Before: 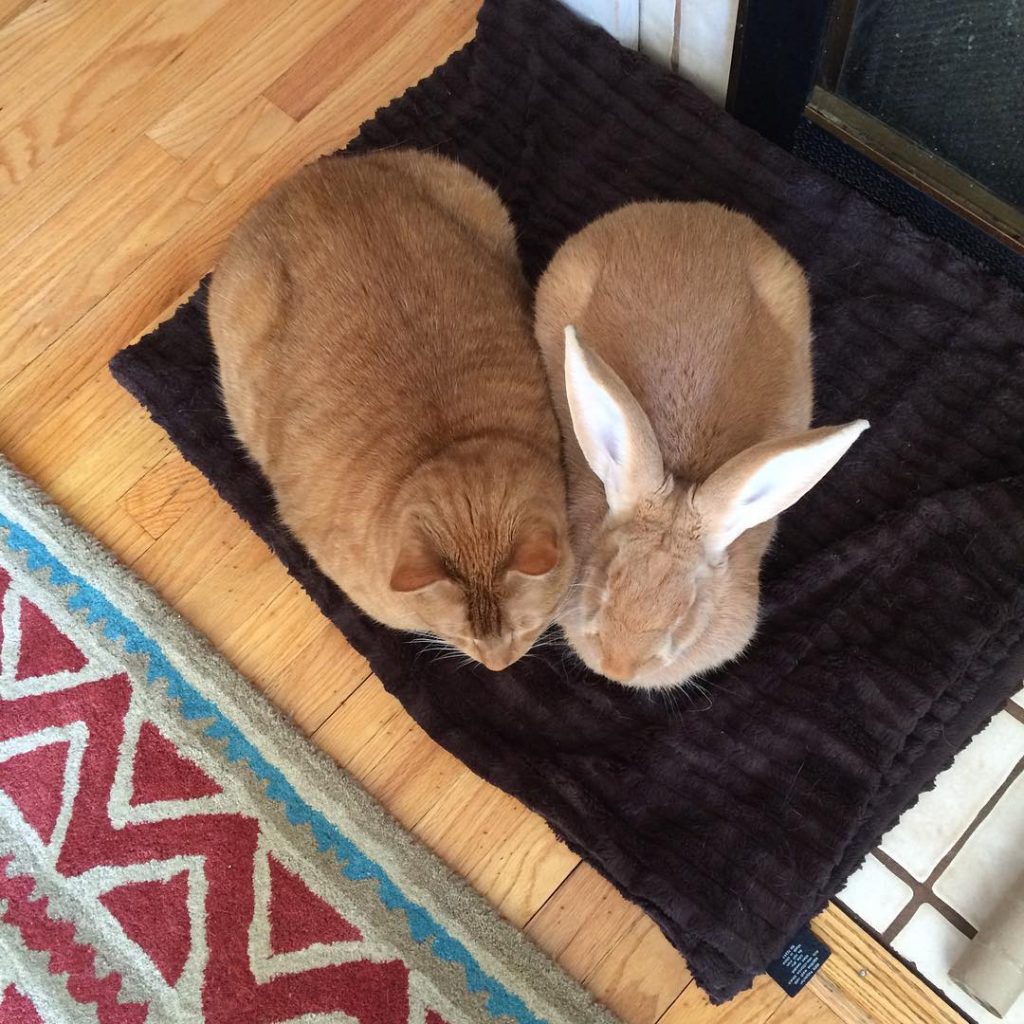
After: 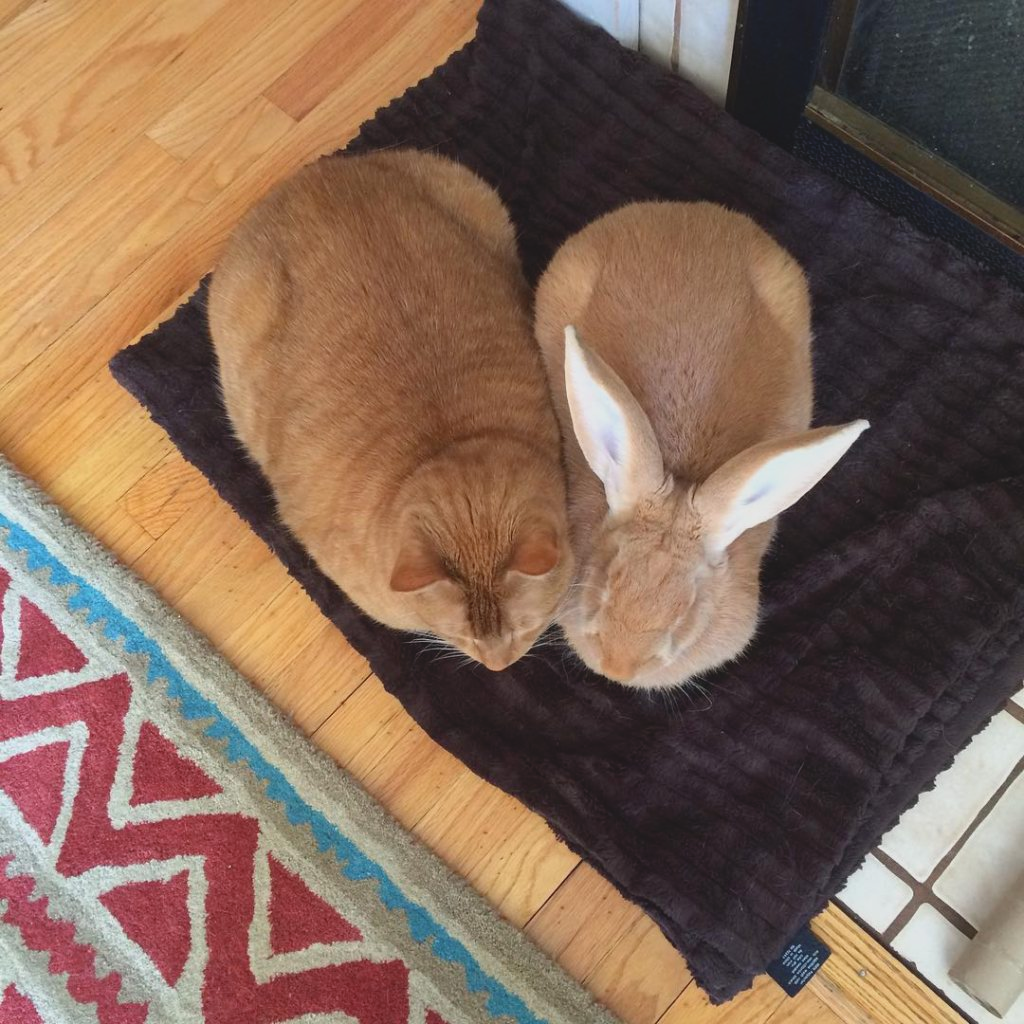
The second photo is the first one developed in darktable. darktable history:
local contrast: highlights 69%, shadows 65%, detail 80%, midtone range 0.324
